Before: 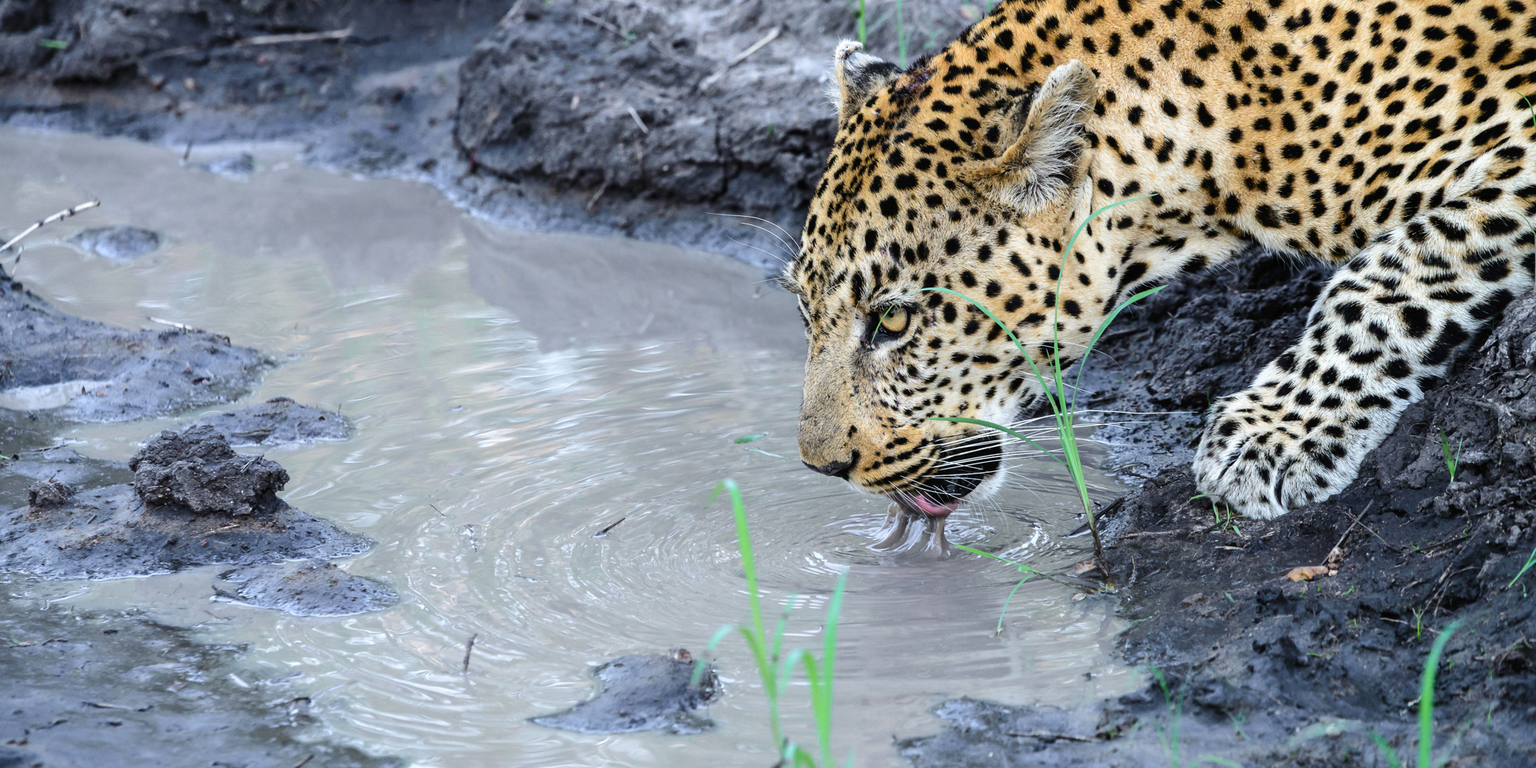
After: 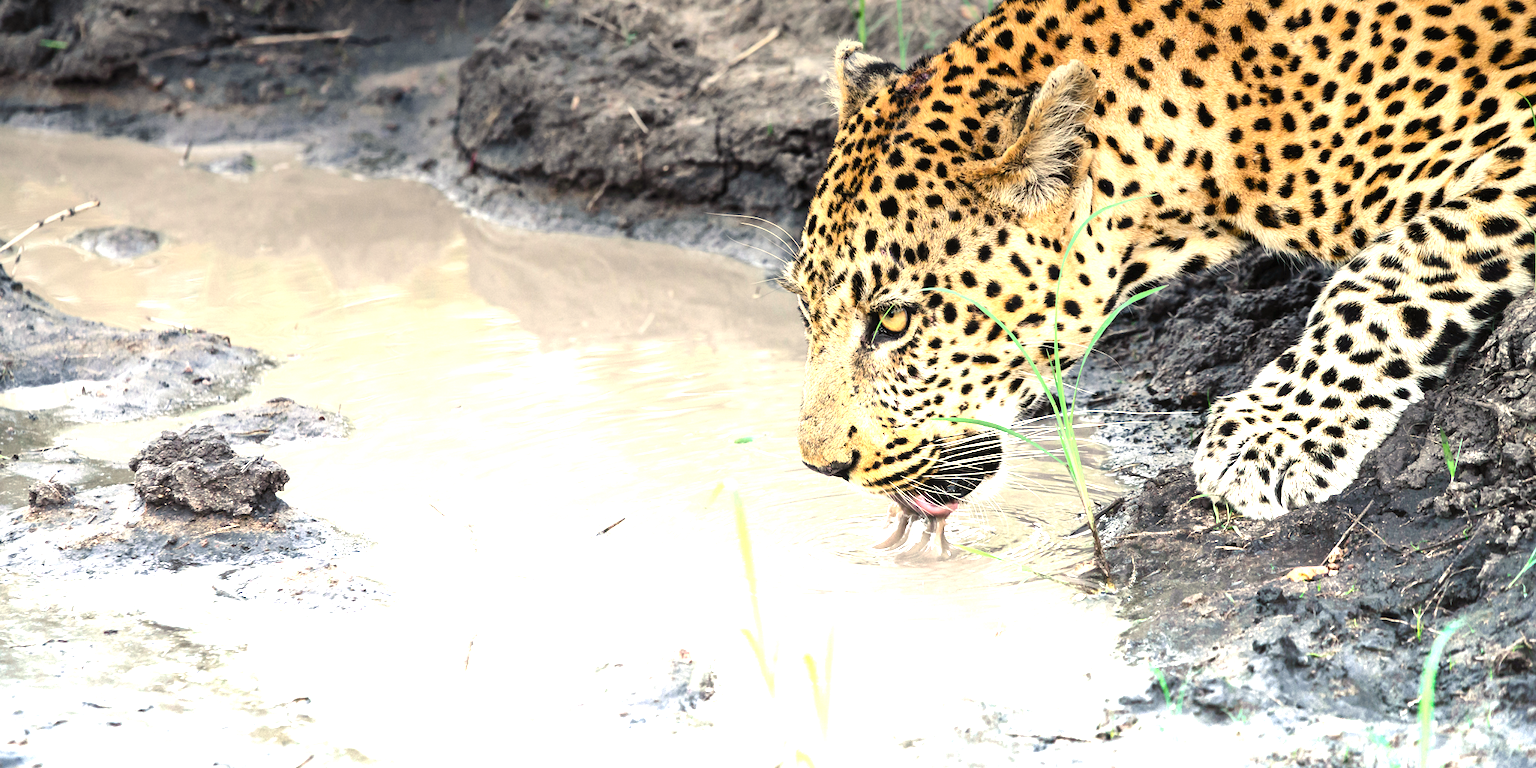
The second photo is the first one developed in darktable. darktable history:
white balance: red 1.138, green 0.996, blue 0.812
graduated density: density -3.9 EV
